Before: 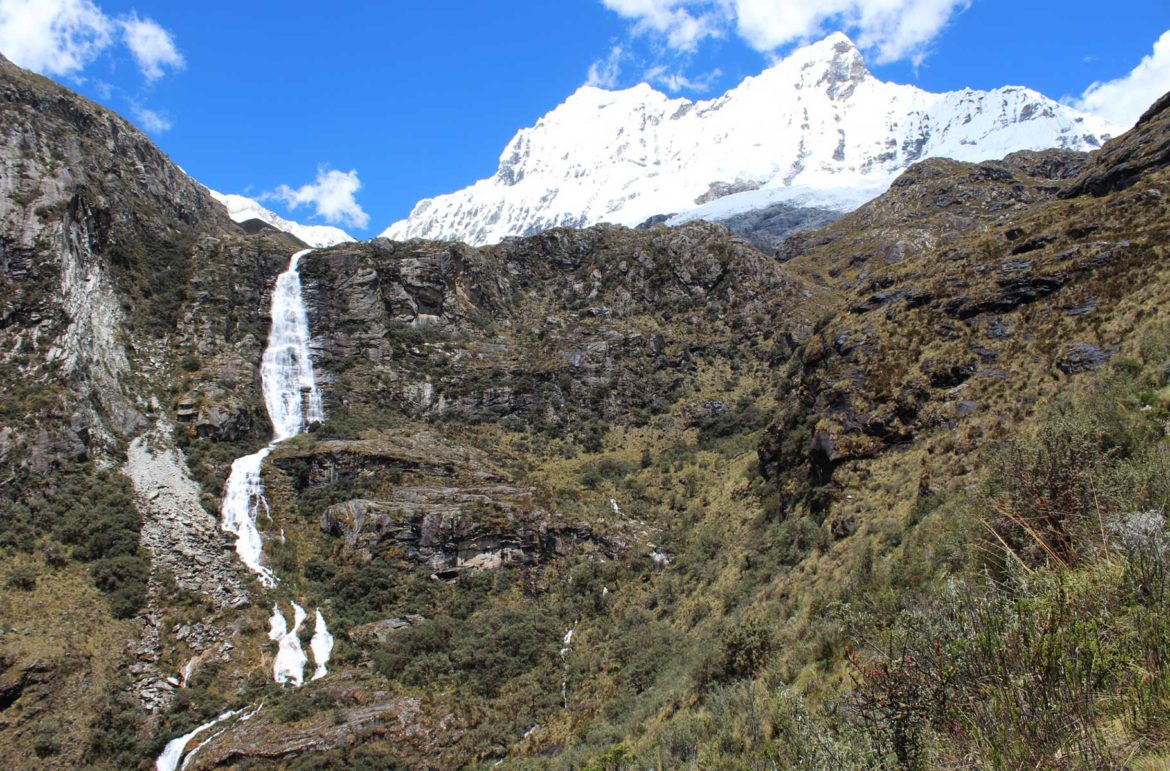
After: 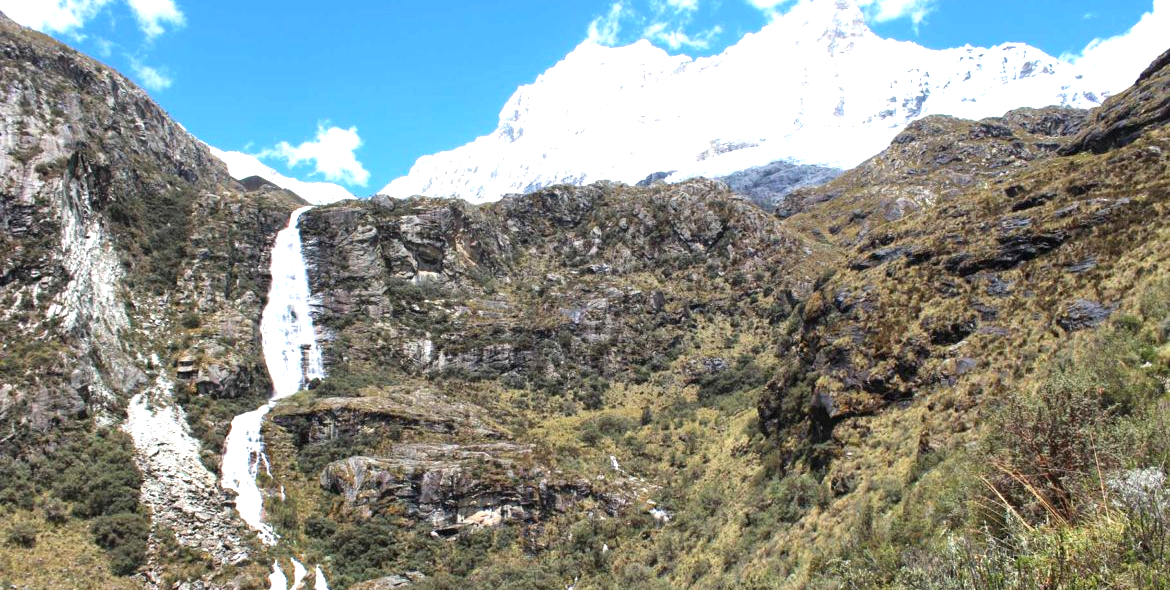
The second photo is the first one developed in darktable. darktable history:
crop: top 5.622%, bottom 17.73%
exposure: black level correction 0, exposure 0.938 EV, compensate highlight preservation false
